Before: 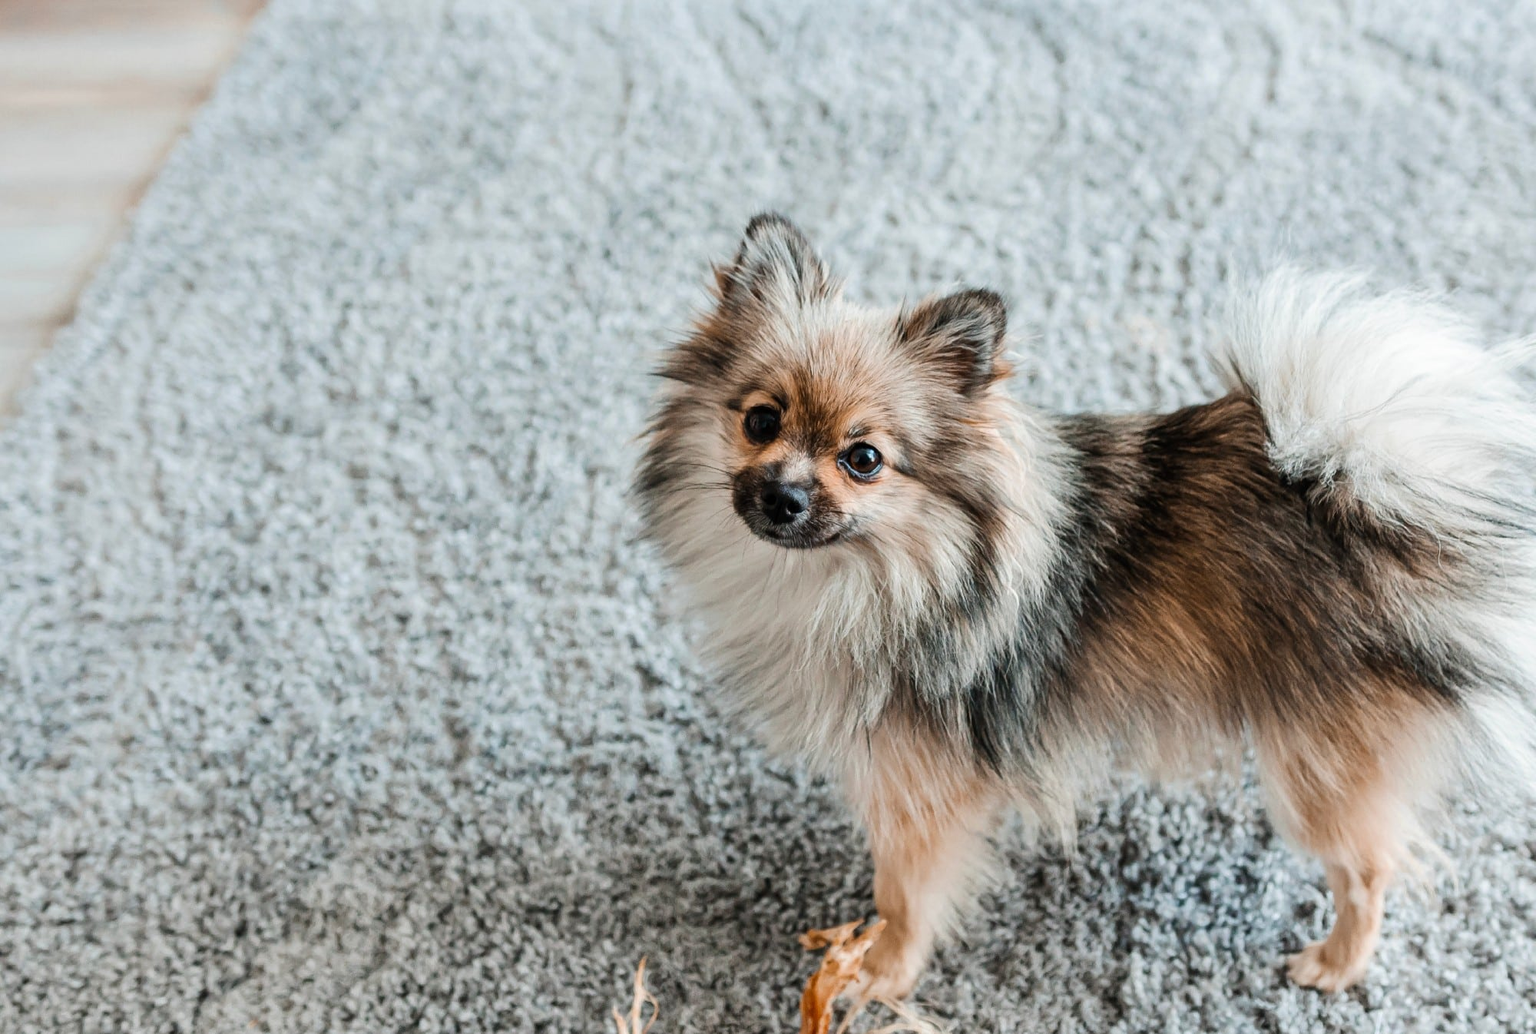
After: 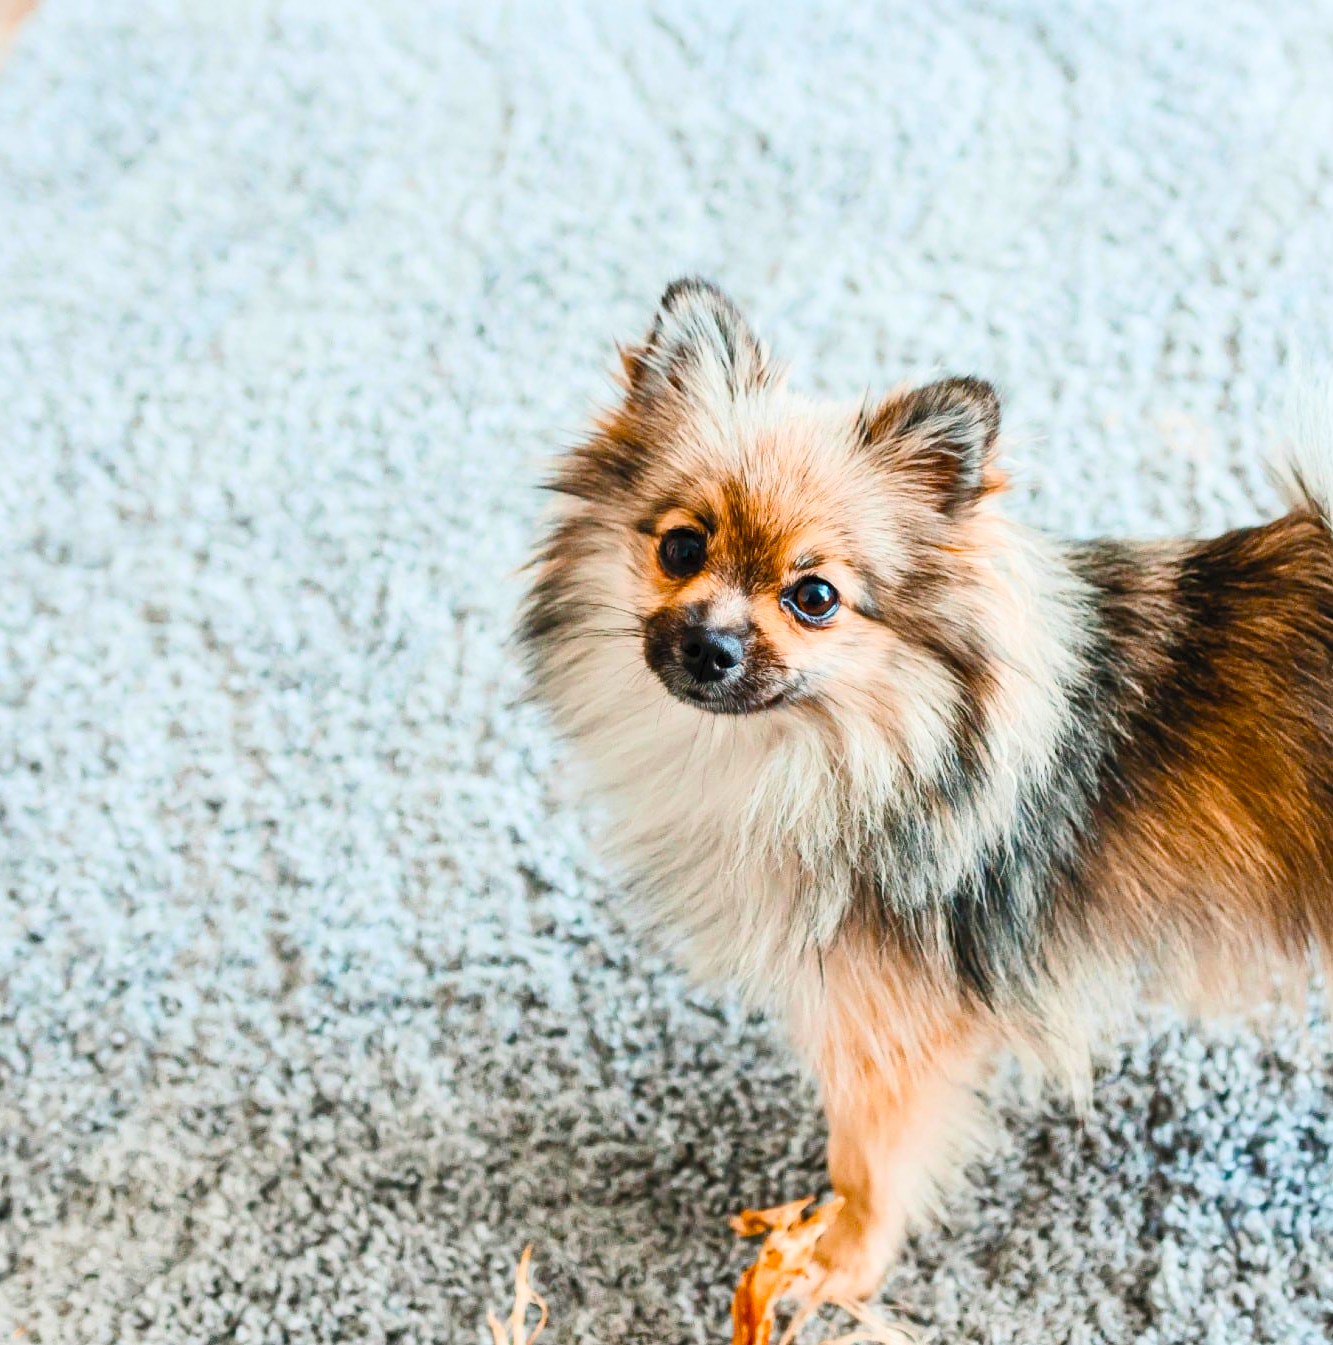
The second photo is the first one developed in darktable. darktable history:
crop and rotate: left 15.546%, right 17.787%
color balance rgb: perceptual saturation grading › global saturation 35%, perceptual saturation grading › highlights -30%, perceptual saturation grading › shadows 35%, perceptual brilliance grading › global brilliance 3%, perceptual brilliance grading › highlights -3%, perceptual brilliance grading › shadows 3%
contrast brightness saturation: contrast 0.24, brightness 0.26, saturation 0.39
